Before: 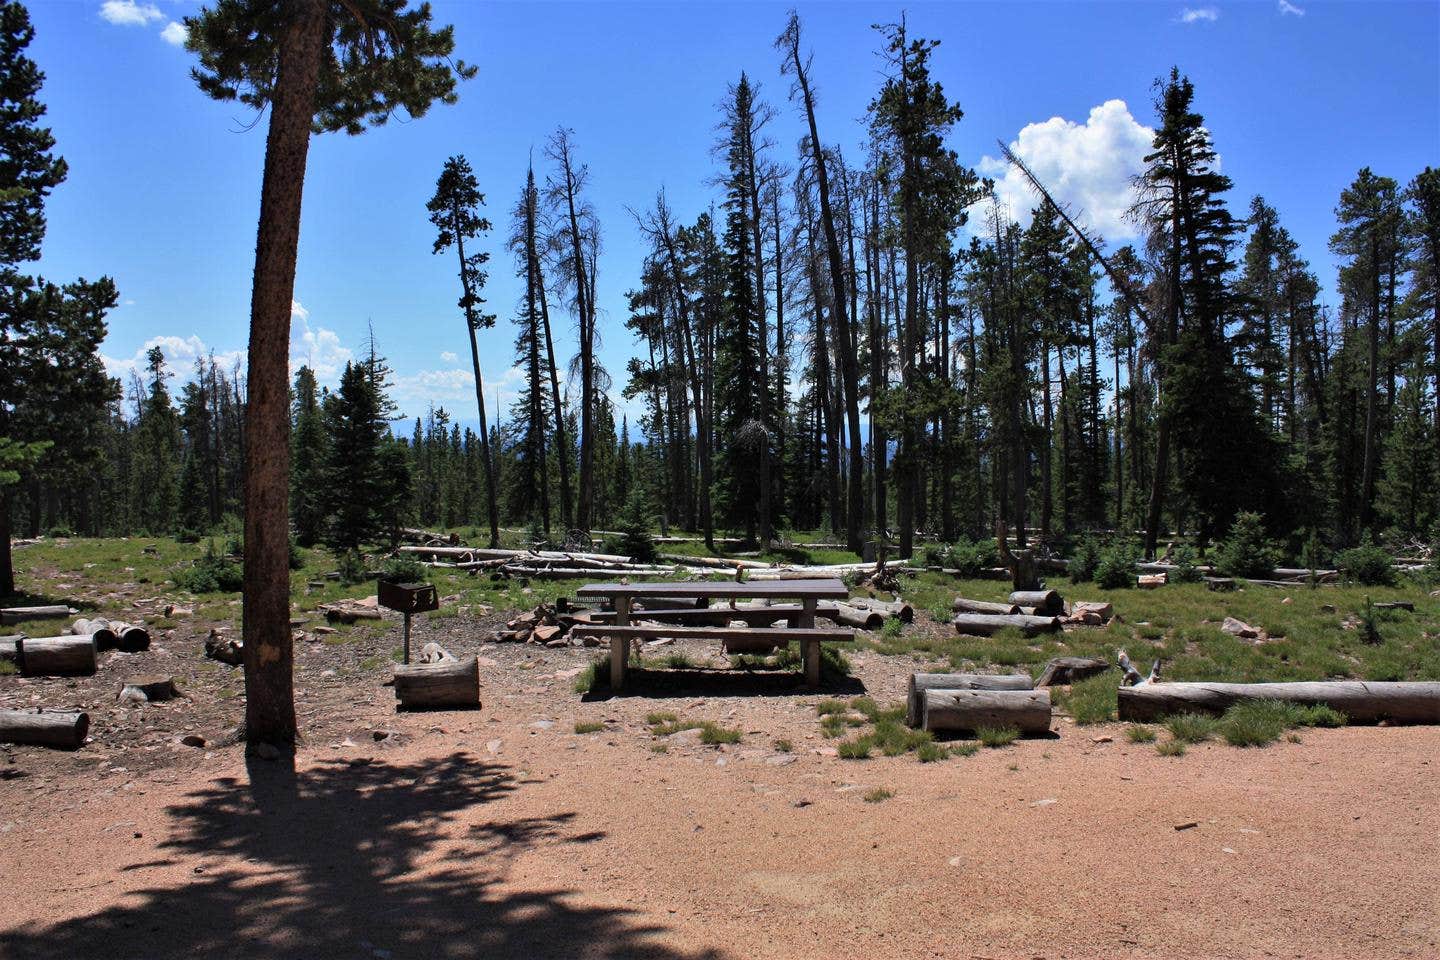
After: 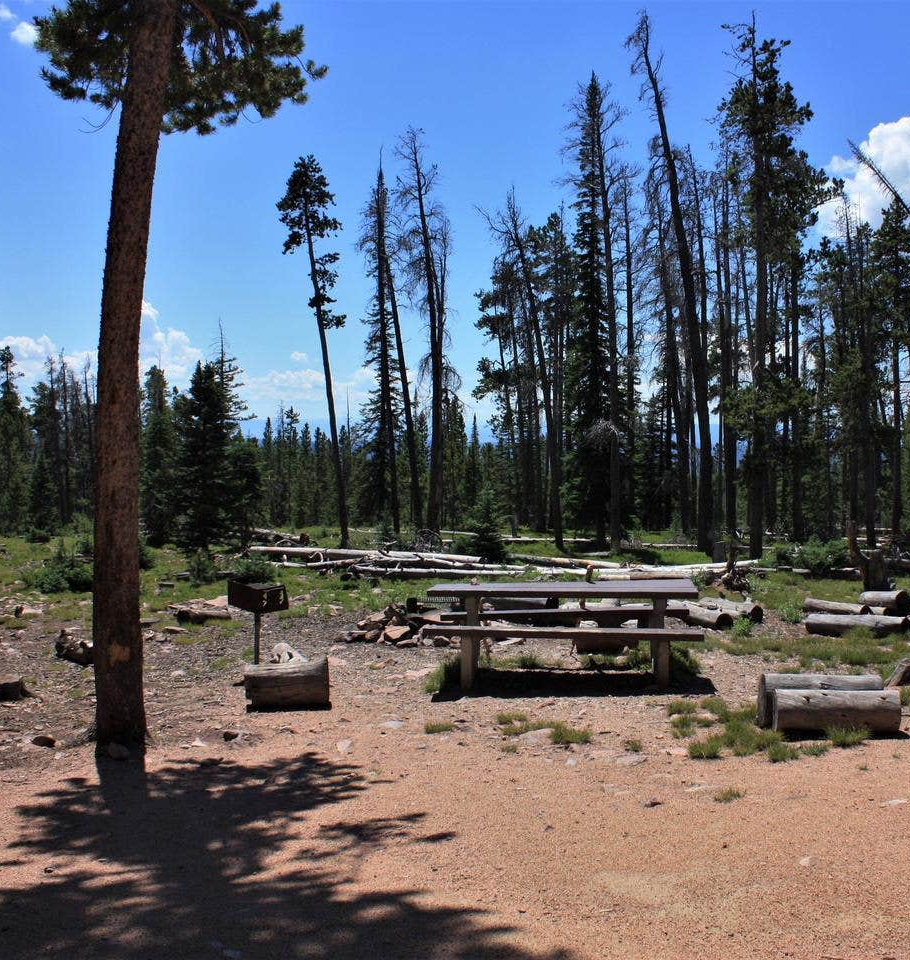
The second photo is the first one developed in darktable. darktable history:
crop: left 10.455%, right 26.304%
